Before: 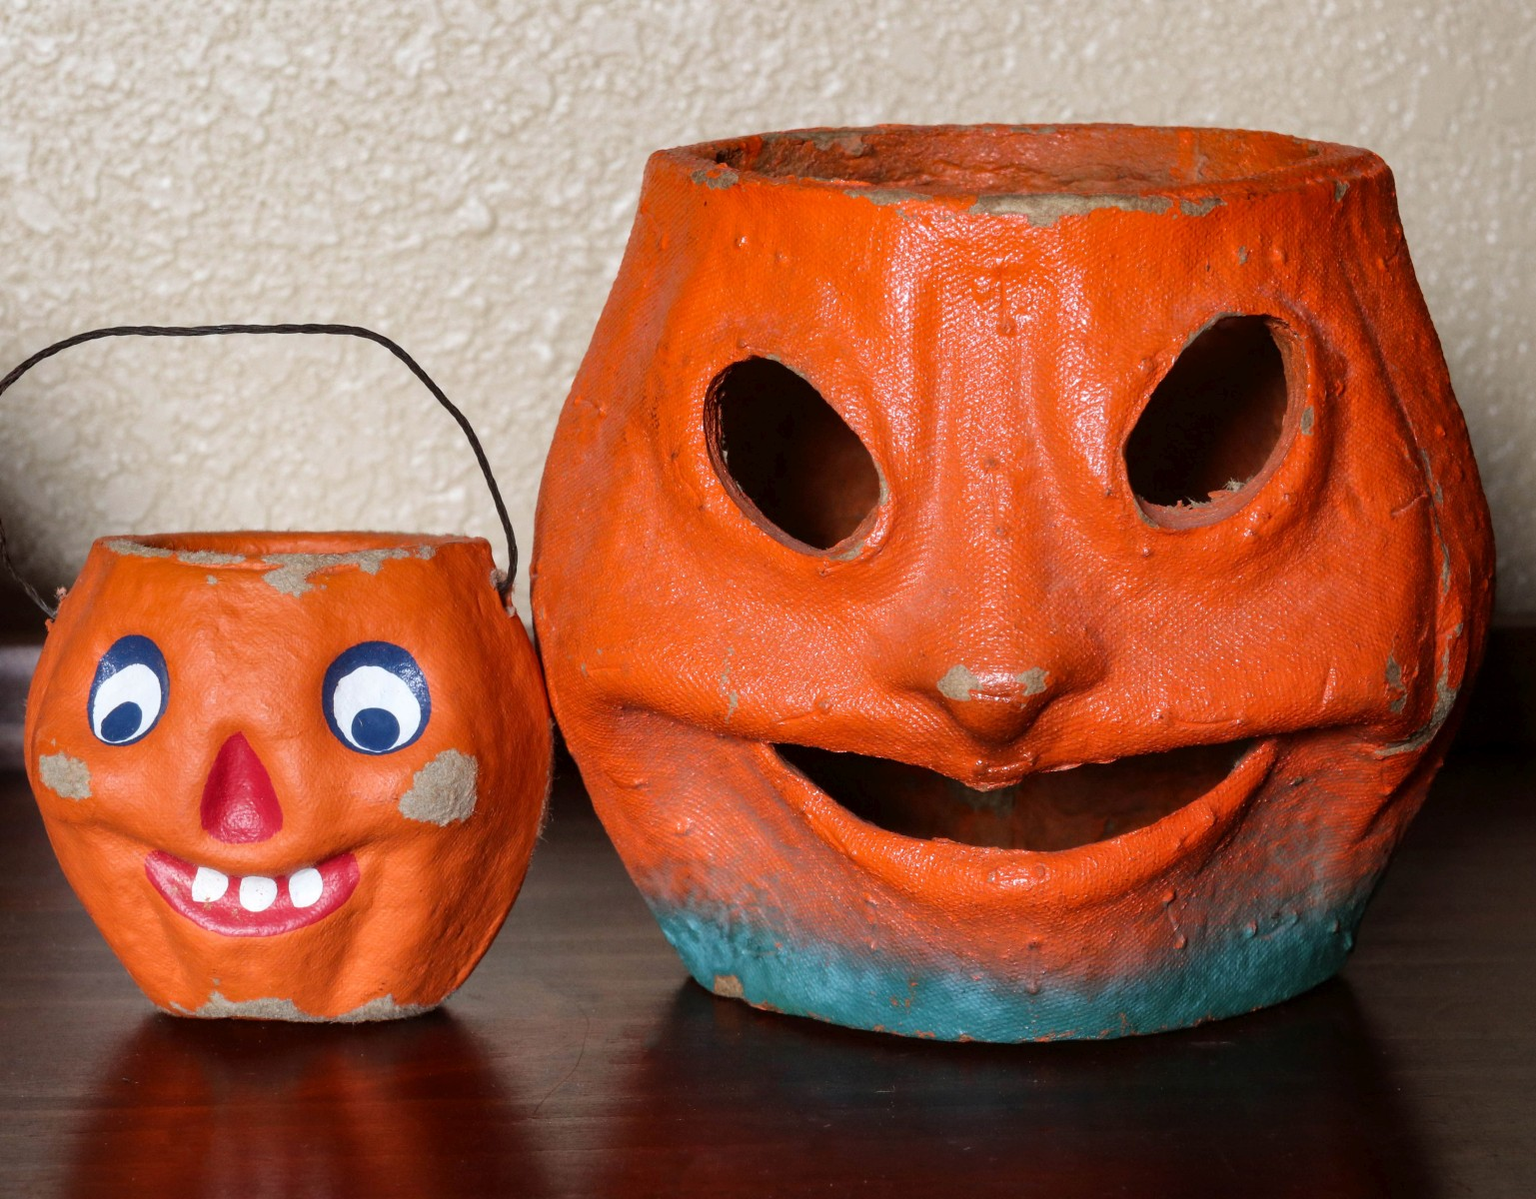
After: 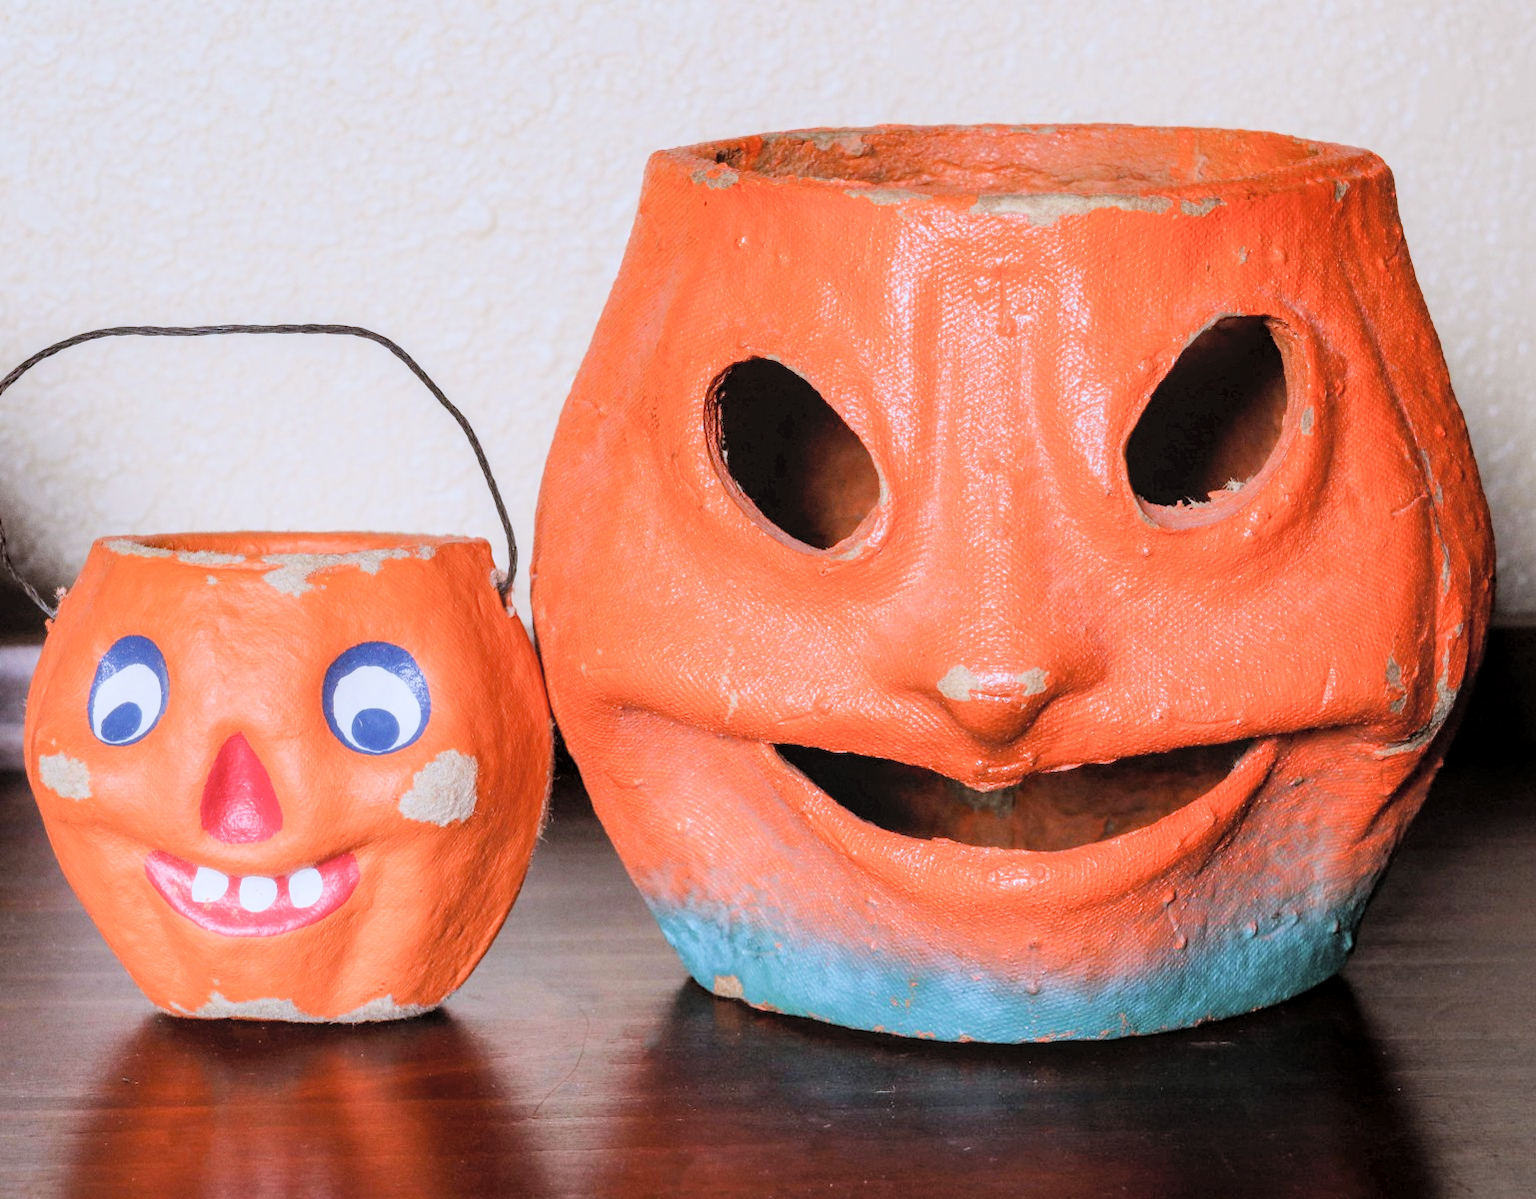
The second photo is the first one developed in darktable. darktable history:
contrast equalizer: y [[0.5, 0.488, 0.462, 0.461, 0.491, 0.5], [0.5 ×6], [0.5 ×6], [0 ×6], [0 ×6]]
white balance: red 0.967, blue 1.119, emerald 0.756
exposure: exposure 1.223 EV, compensate highlight preservation false
contrast brightness saturation: brightness 0.15
local contrast: on, module defaults
filmic rgb: black relative exposure -6.98 EV, white relative exposure 5.63 EV, hardness 2.86
